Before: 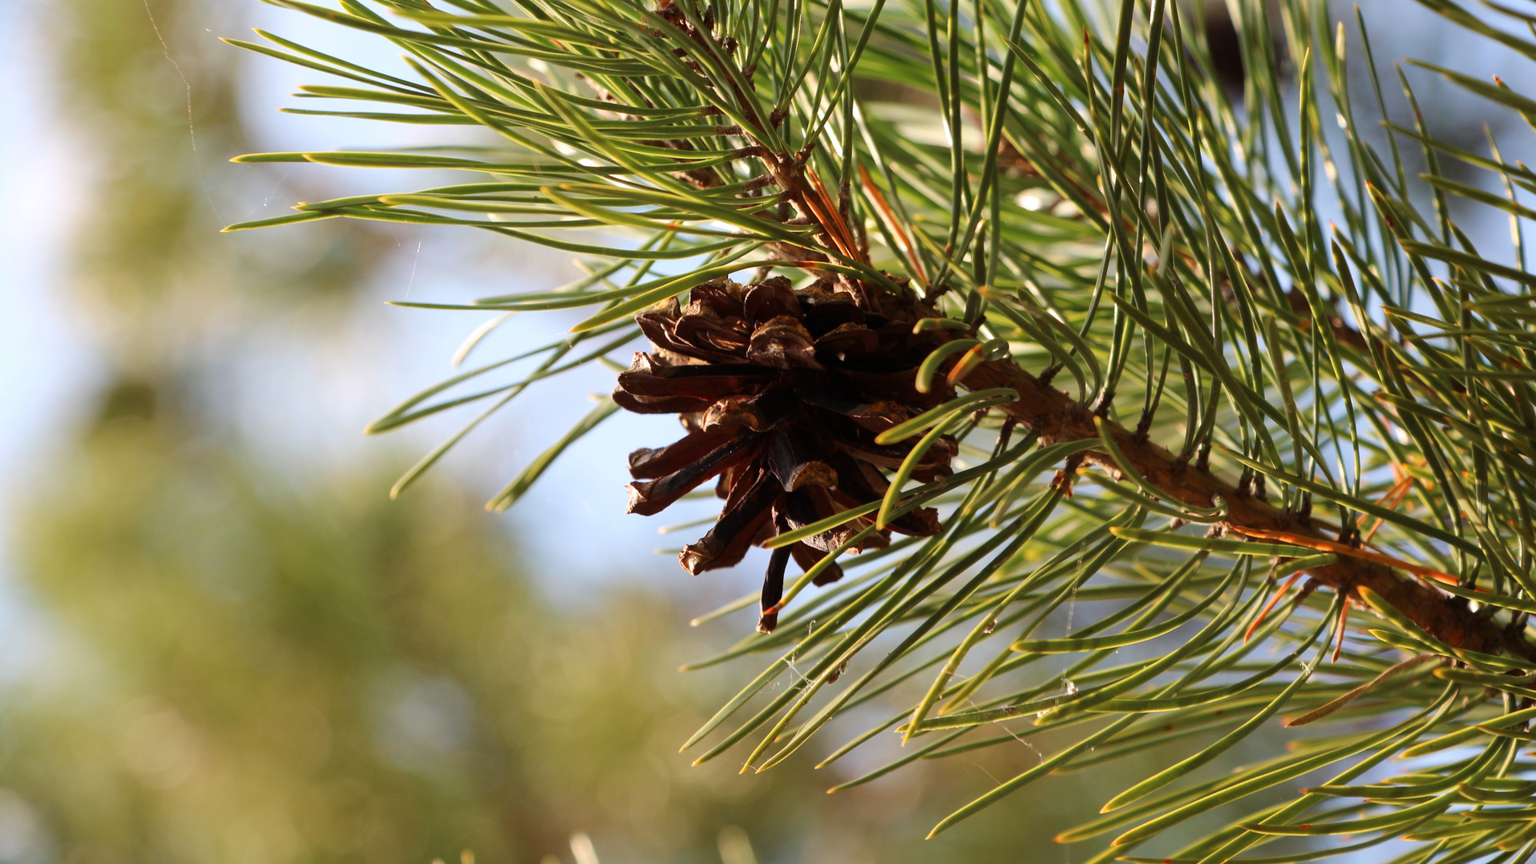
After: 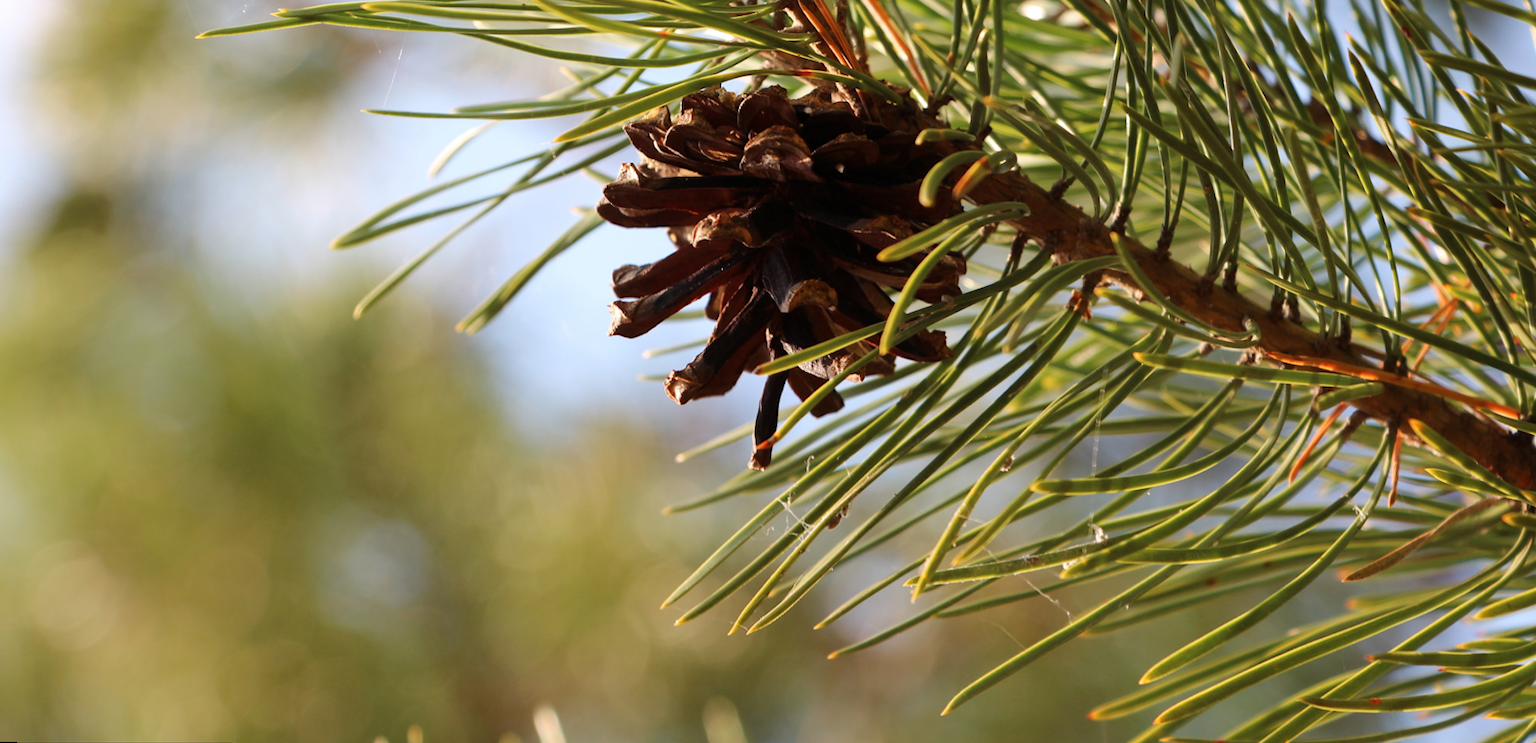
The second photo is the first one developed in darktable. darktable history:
rotate and perspective: rotation 0.215°, lens shift (vertical) -0.139, crop left 0.069, crop right 0.939, crop top 0.002, crop bottom 0.996
crop and rotate: top 19.998%
